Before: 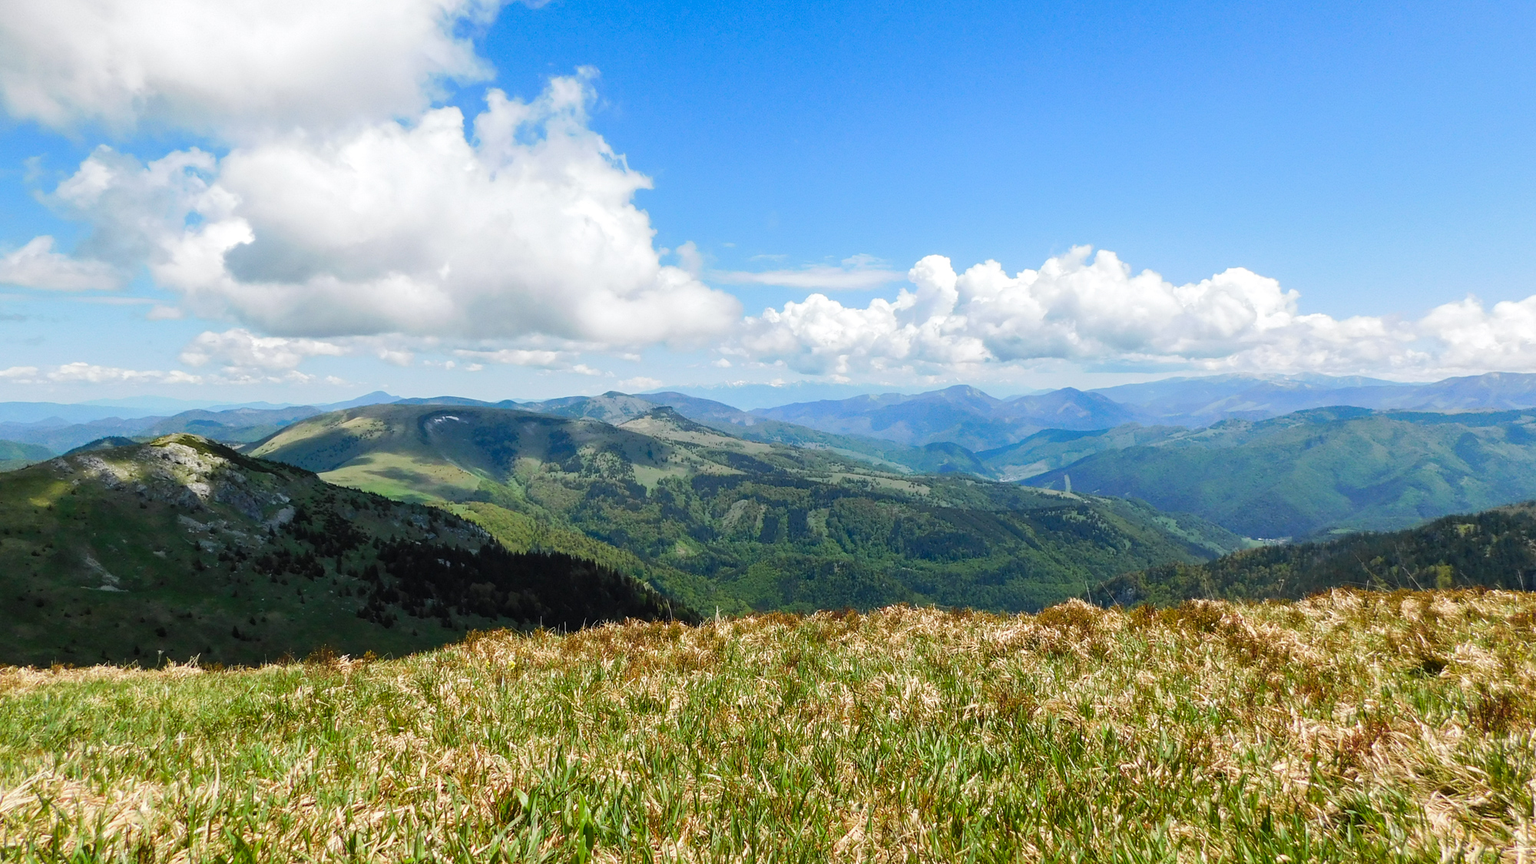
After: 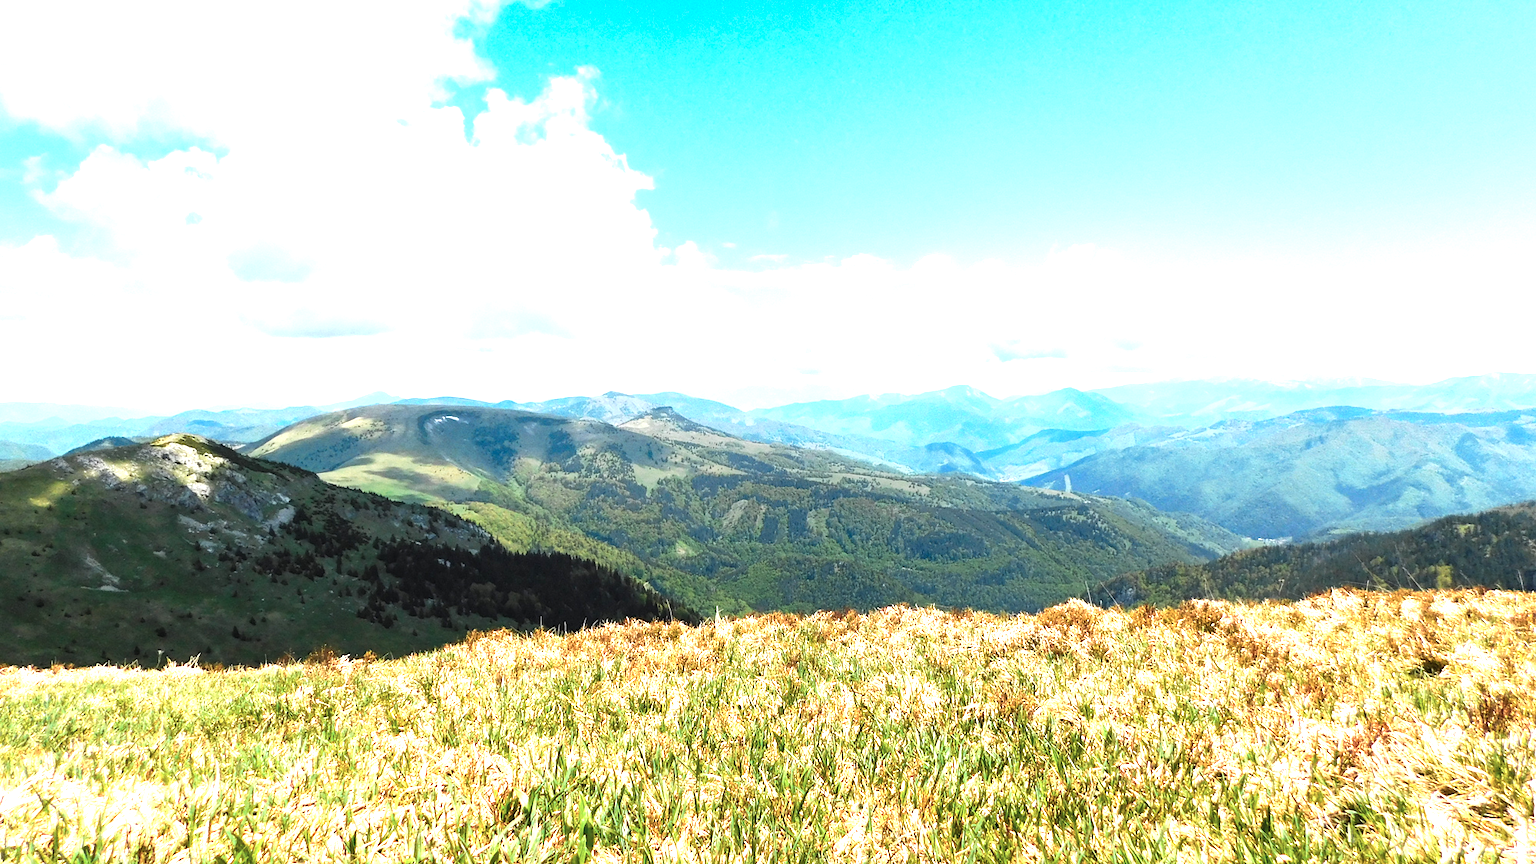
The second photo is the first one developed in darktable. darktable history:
exposure: black level correction 0, exposure 1.001 EV, compensate highlight preservation false
color zones: curves: ch0 [(0.018, 0.548) (0.197, 0.654) (0.425, 0.447) (0.605, 0.658) (0.732, 0.579)]; ch1 [(0.105, 0.531) (0.224, 0.531) (0.386, 0.39) (0.618, 0.456) (0.732, 0.456) (0.956, 0.421)]; ch2 [(0.039, 0.583) (0.215, 0.465) (0.399, 0.544) (0.465, 0.548) (0.614, 0.447) (0.724, 0.43) (0.882, 0.623) (0.956, 0.632)]
